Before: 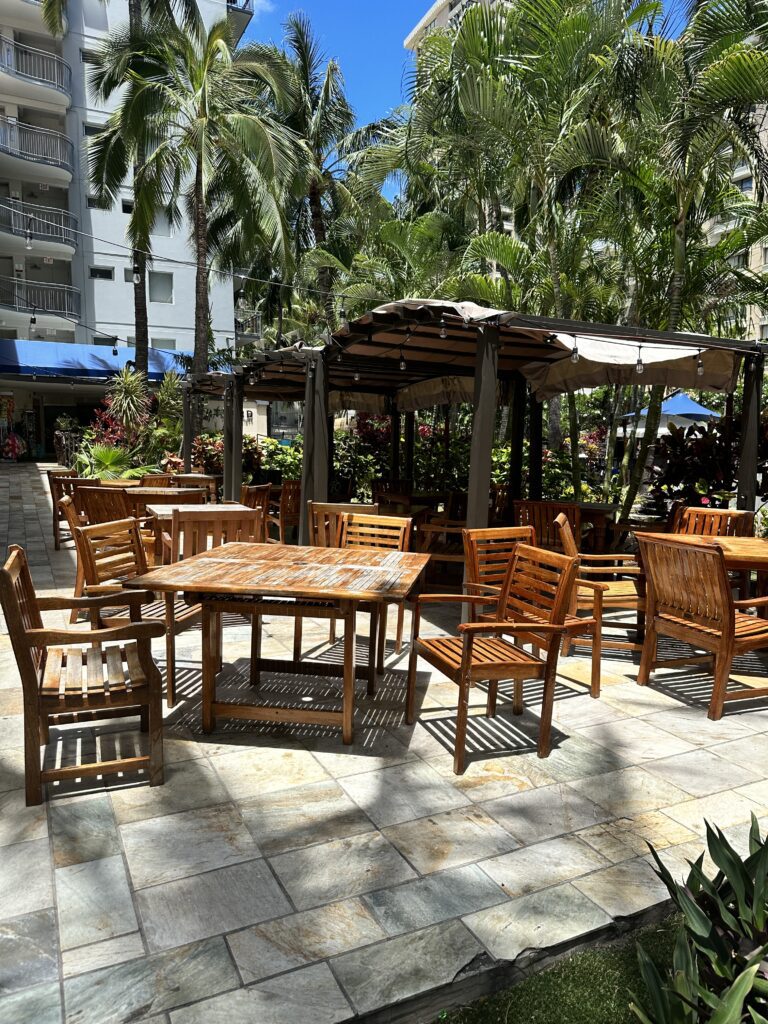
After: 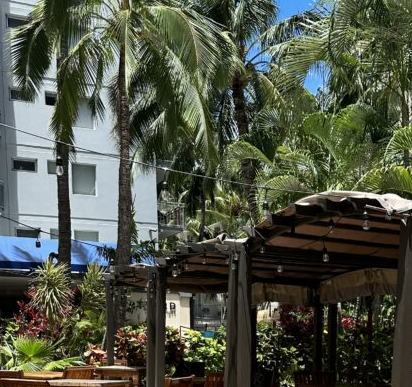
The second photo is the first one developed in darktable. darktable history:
crop: left 10.121%, top 10.631%, right 36.218%, bottom 51.526%
local contrast: mode bilateral grid, contrast 15, coarseness 36, detail 105%, midtone range 0.2
